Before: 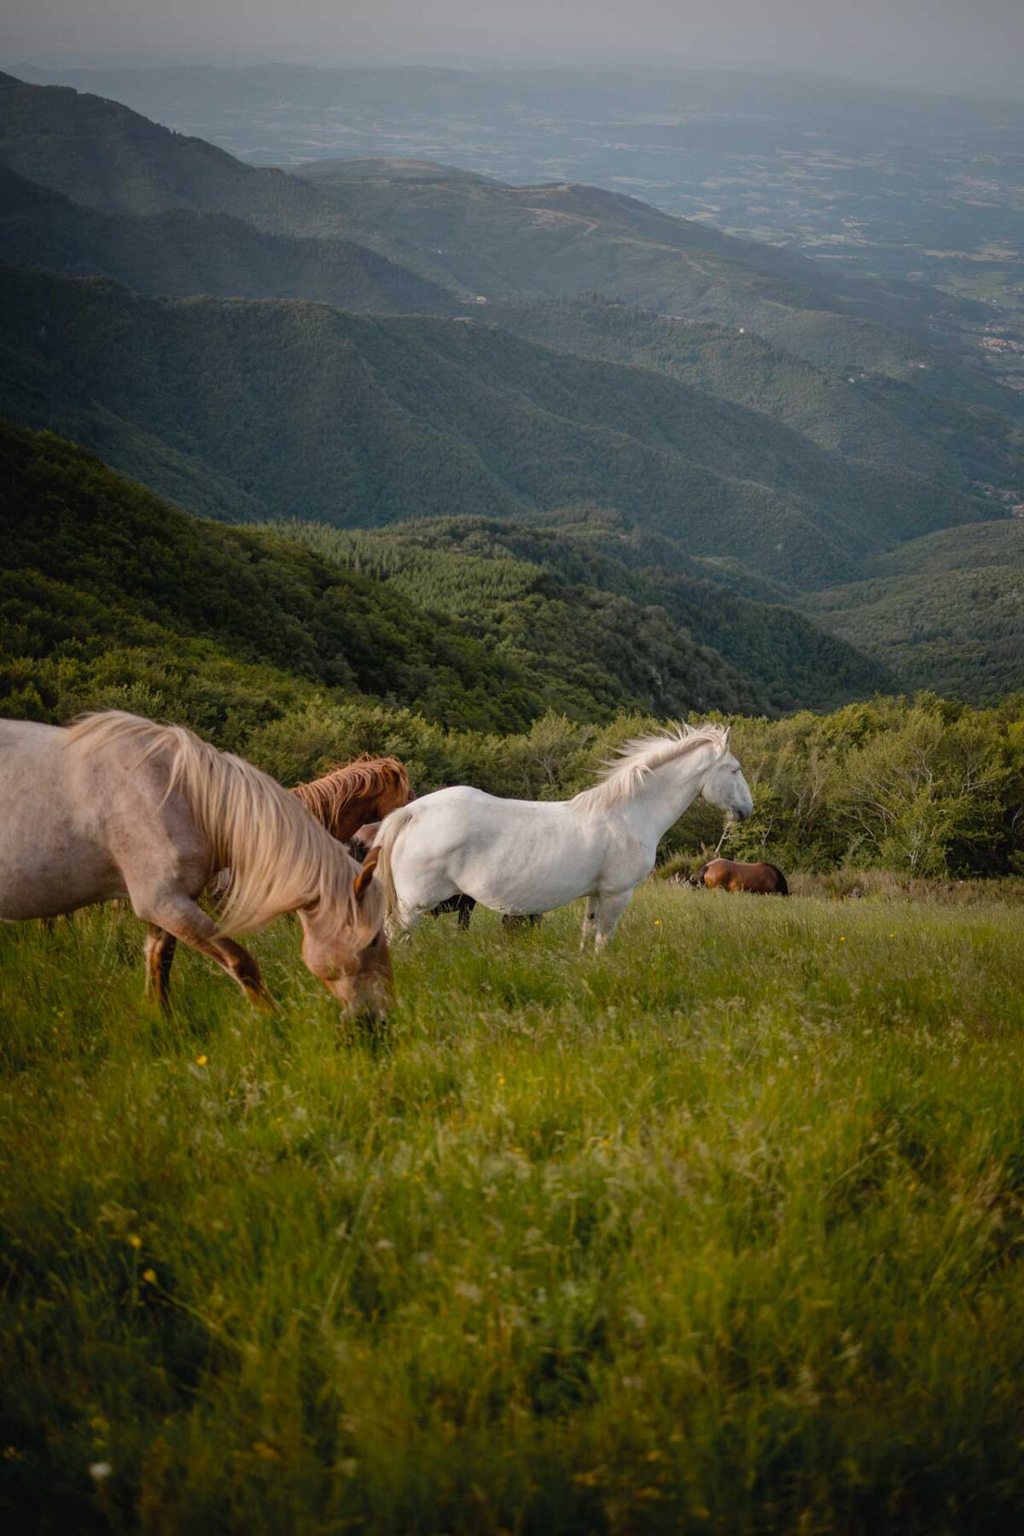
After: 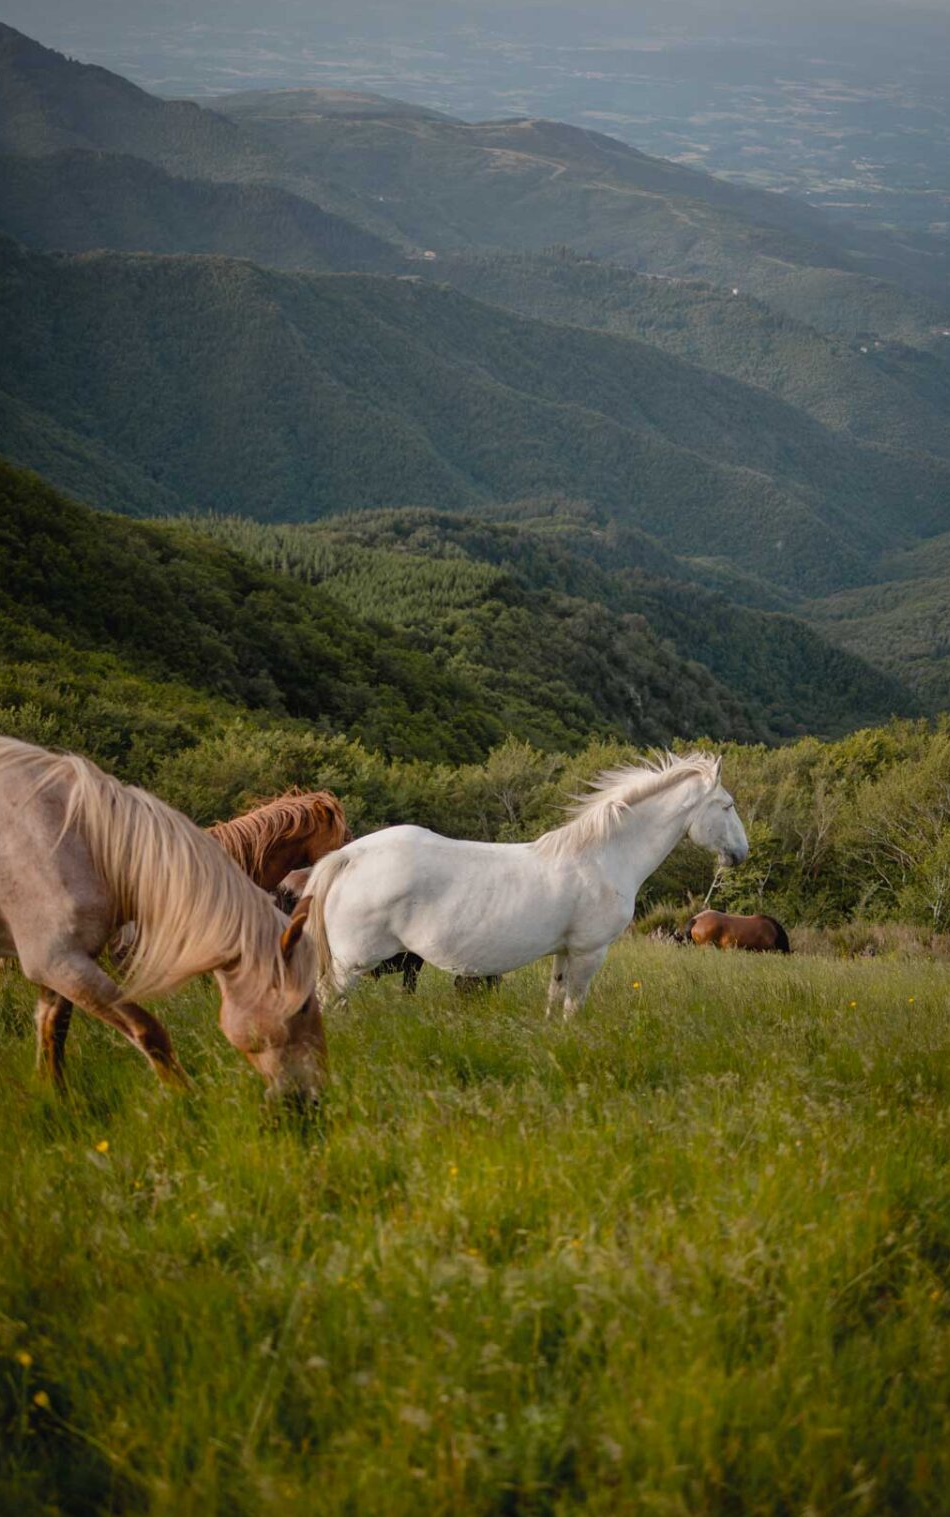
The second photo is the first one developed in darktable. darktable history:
bloom: size 9%, threshold 100%, strength 7%
crop: left 11.225%, top 5.381%, right 9.565%, bottom 10.314%
